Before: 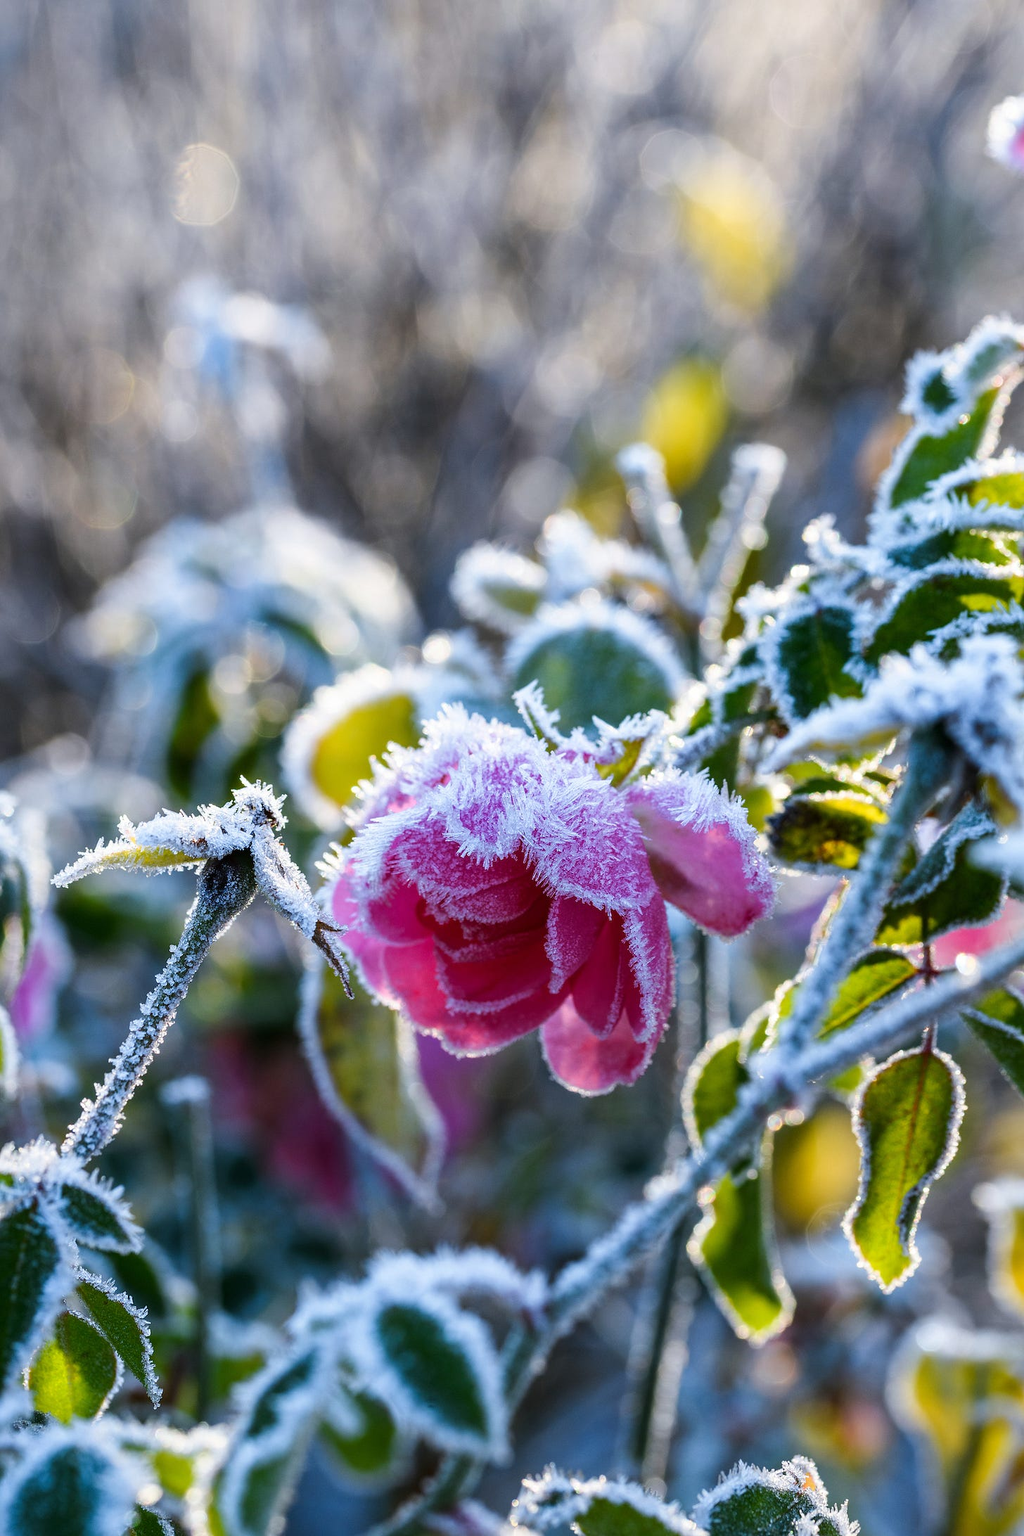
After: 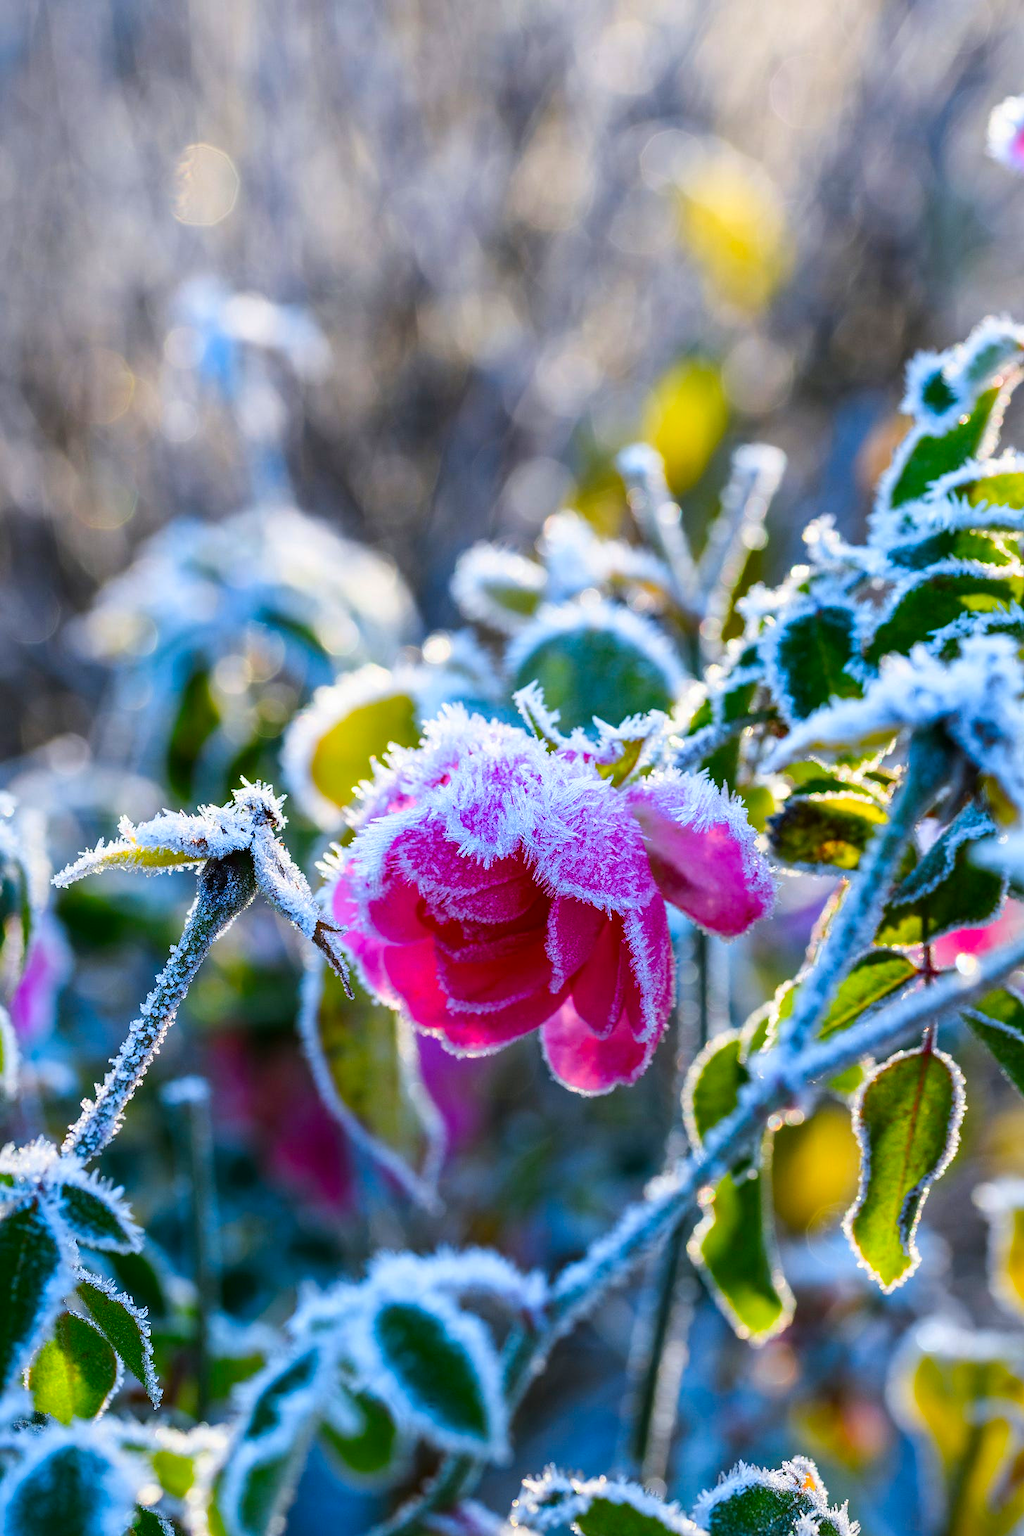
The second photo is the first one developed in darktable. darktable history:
contrast brightness saturation: saturation 0.495
